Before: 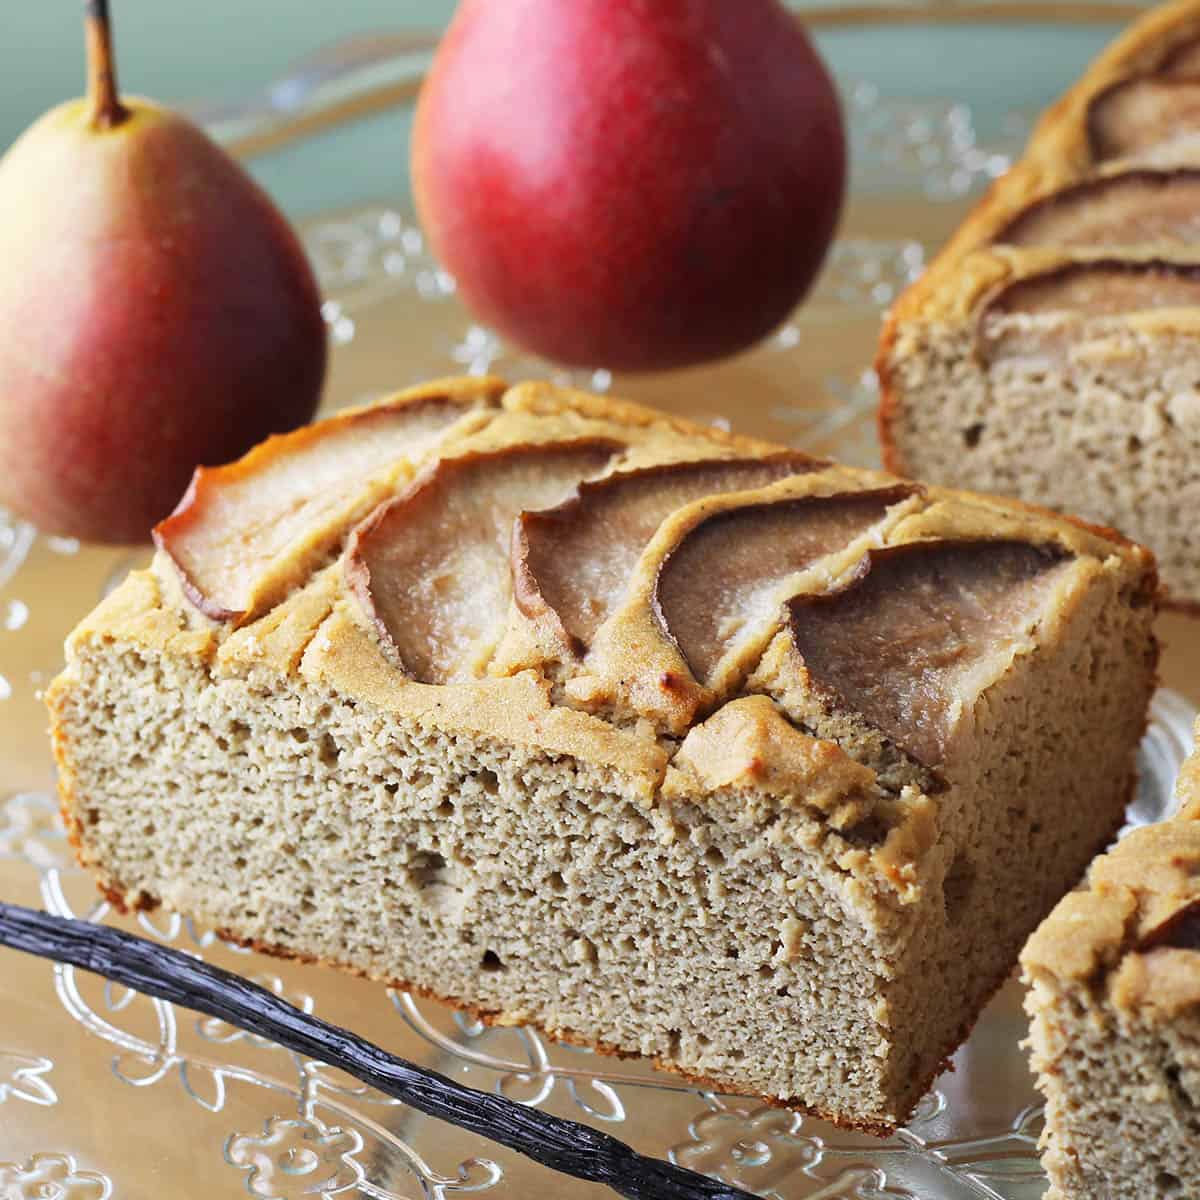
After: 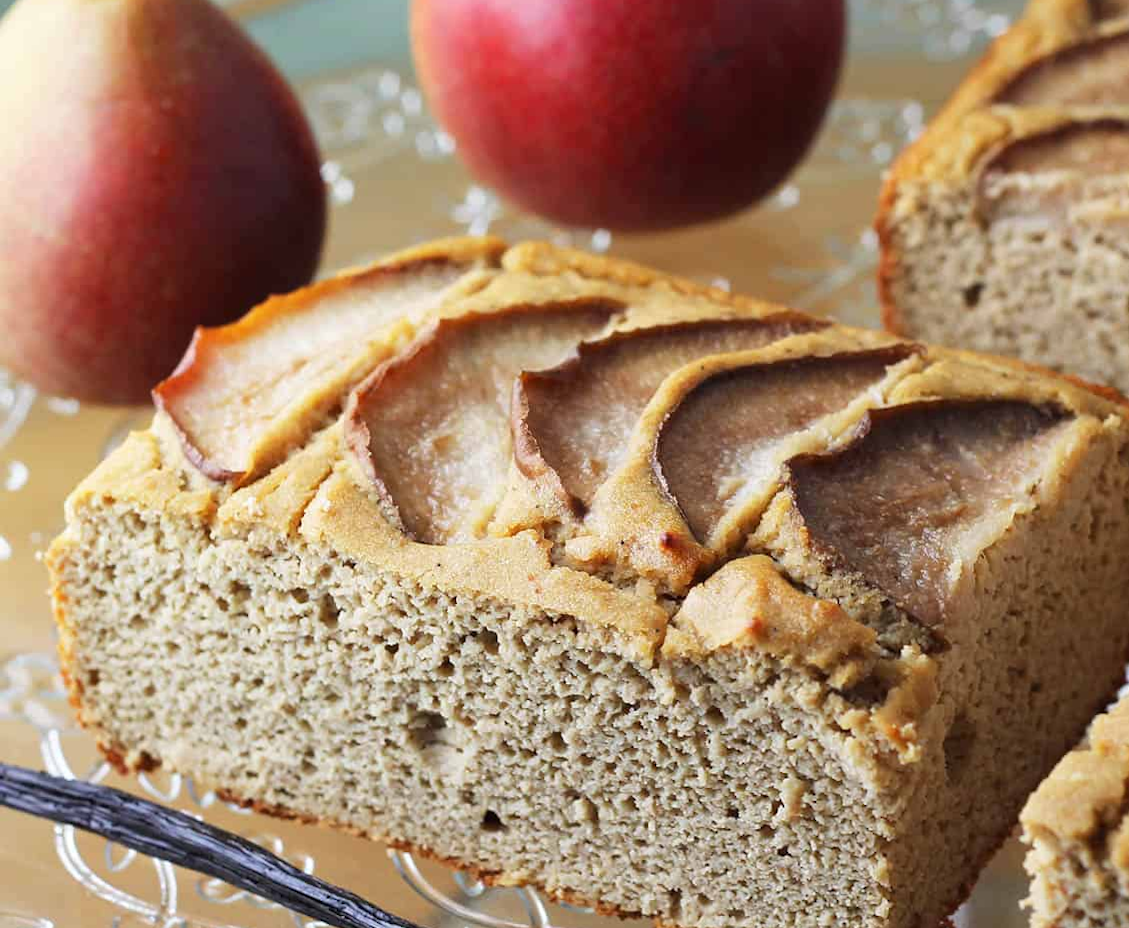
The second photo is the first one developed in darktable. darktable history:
crop and rotate: angle 0.077°, top 11.686%, right 5.788%, bottom 10.866%
